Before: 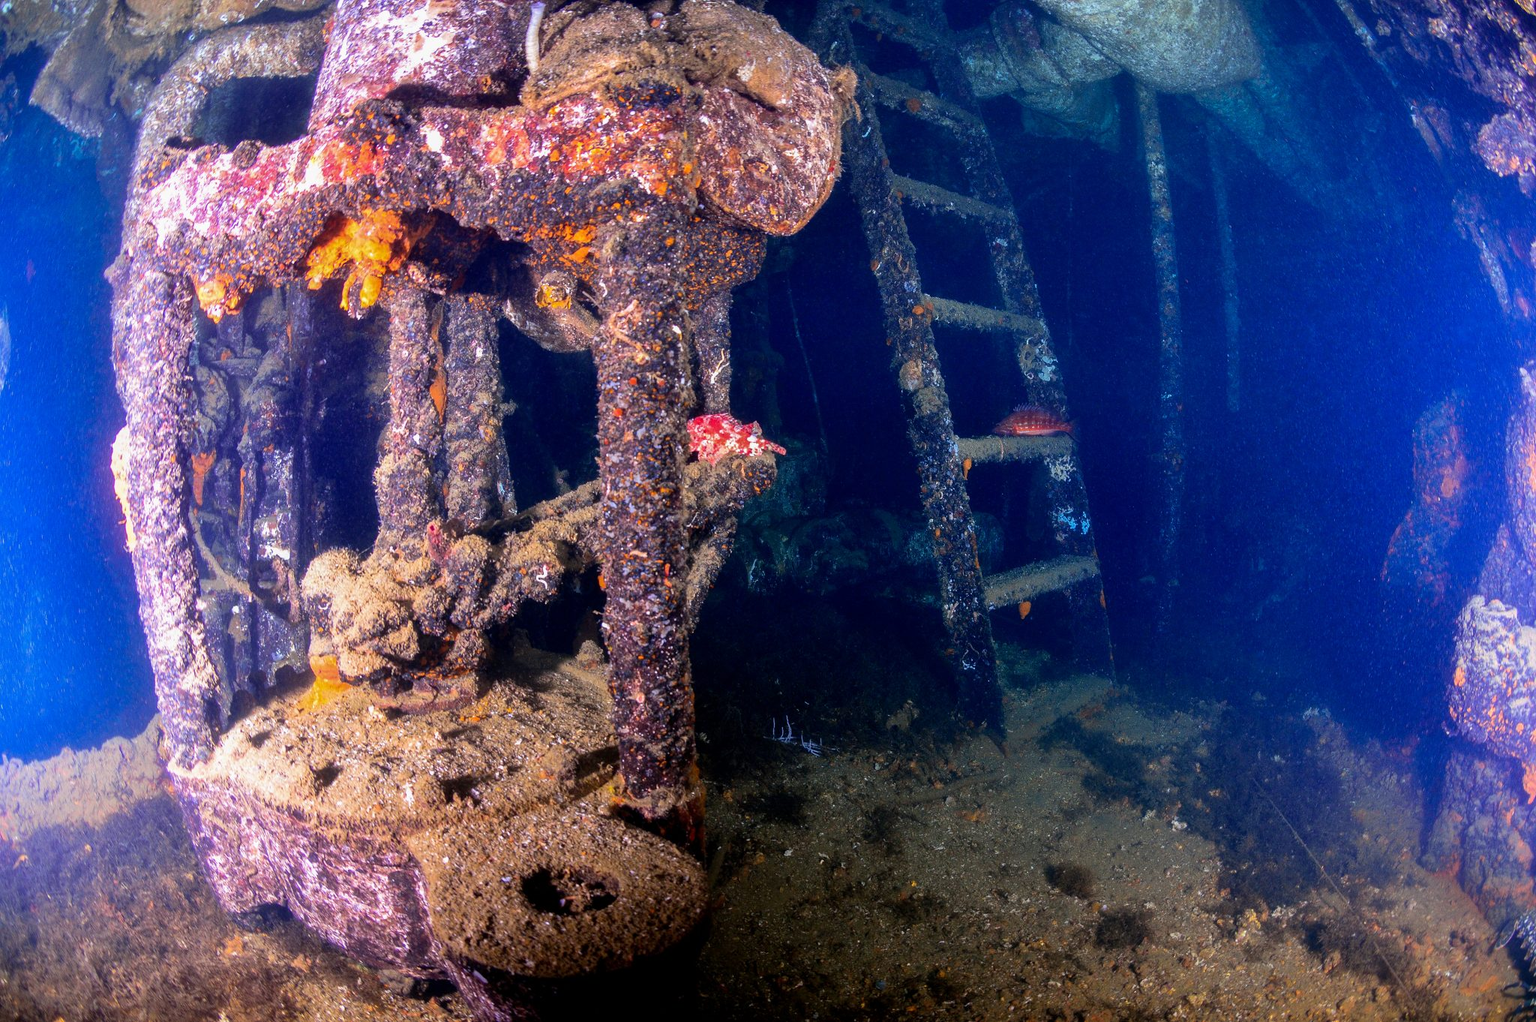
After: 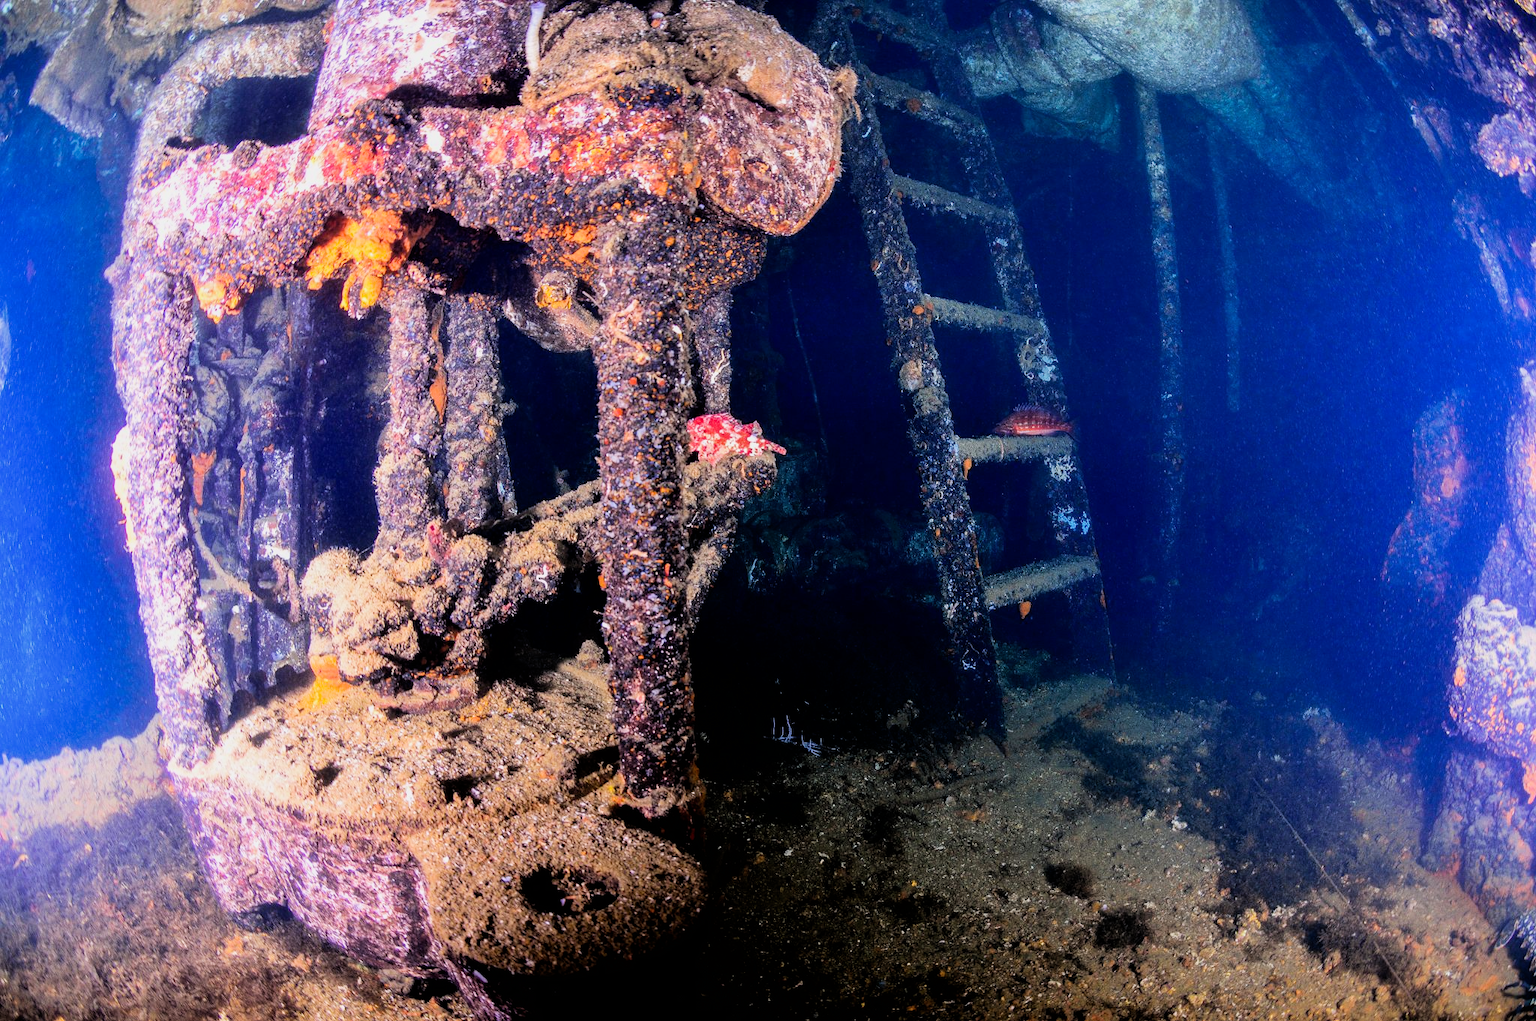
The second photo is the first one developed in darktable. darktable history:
filmic rgb: black relative exposure -5 EV, hardness 2.88, contrast 1.3
exposure: black level correction 0.001, exposure 0.5 EV, compensate exposure bias true, compensate highlight preservation false
tone equalizer: on, module defaults
